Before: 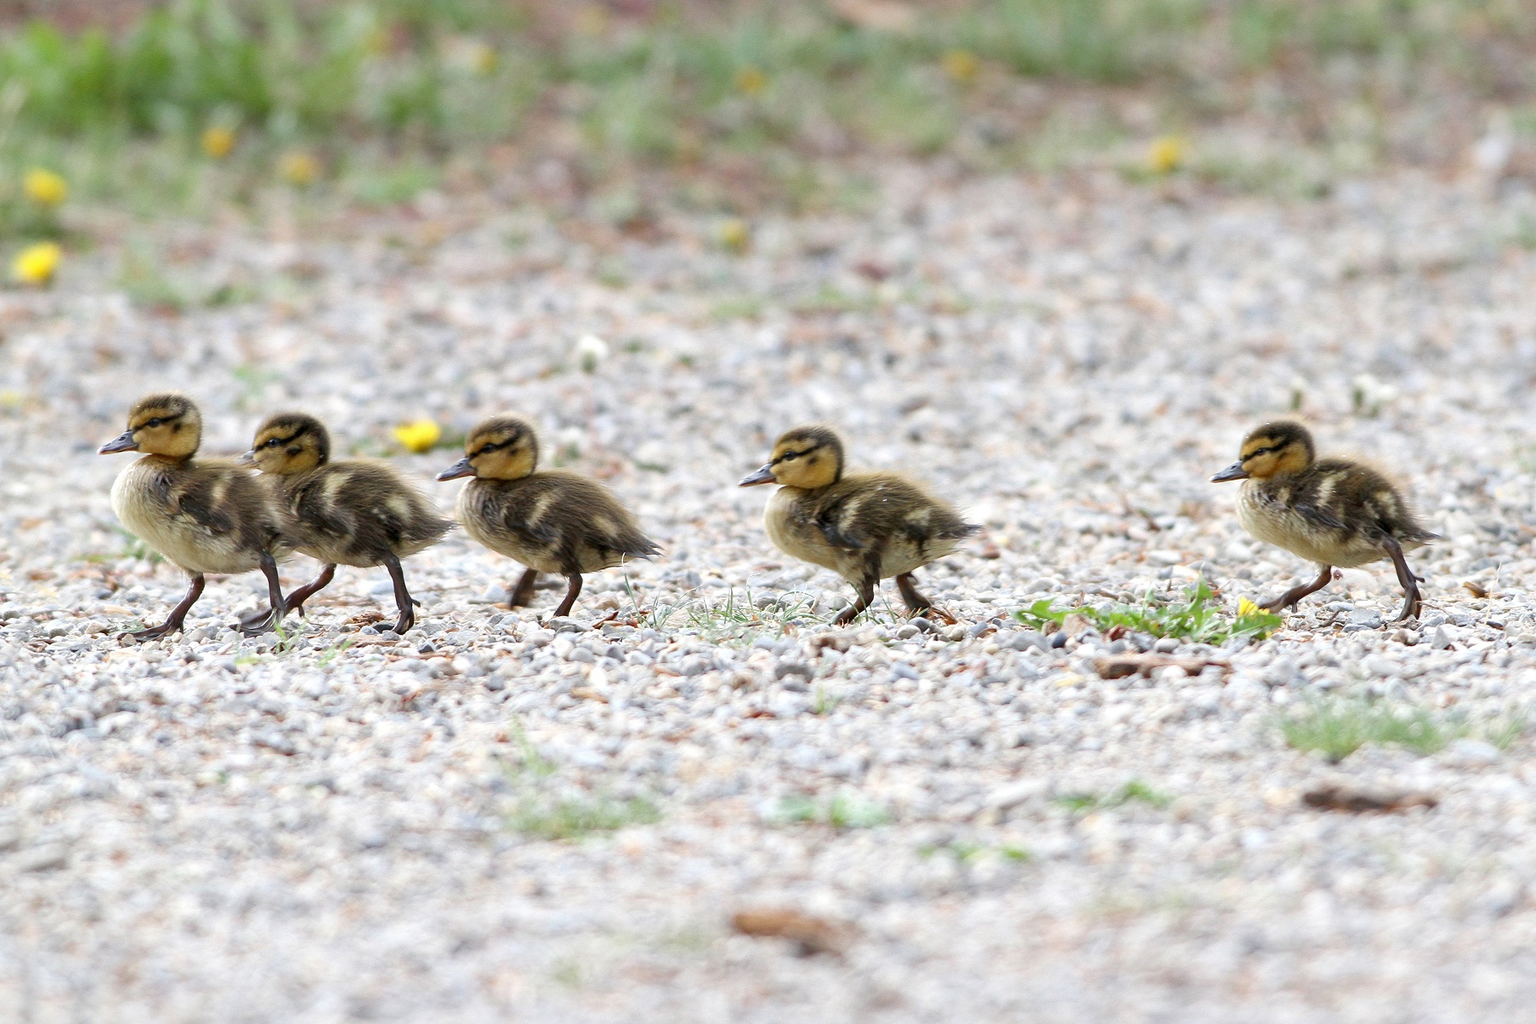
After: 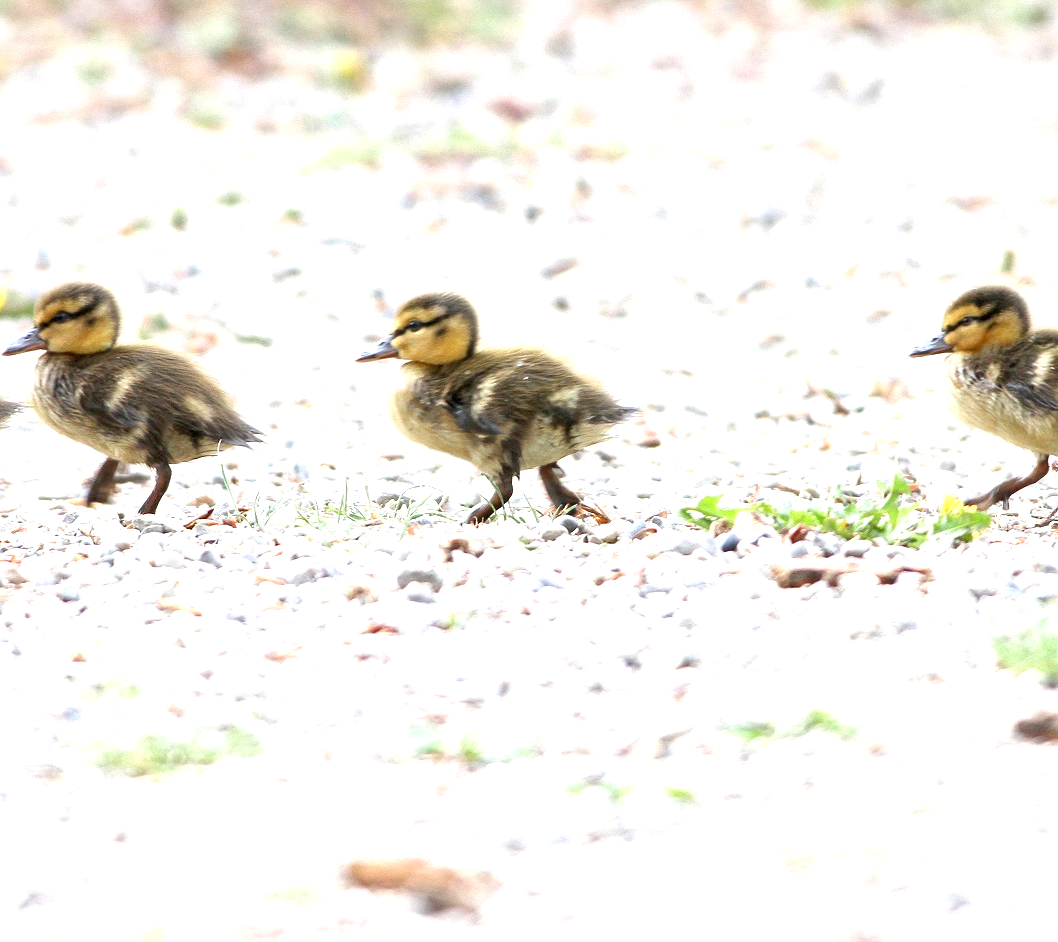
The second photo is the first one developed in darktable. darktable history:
crop and rotate: left 28.442%, top 17.352%, right 12.742%, bottom 4.08%
exposure: exposure 1 EV, compensate exposure bias true, compensate highlight preservation false
